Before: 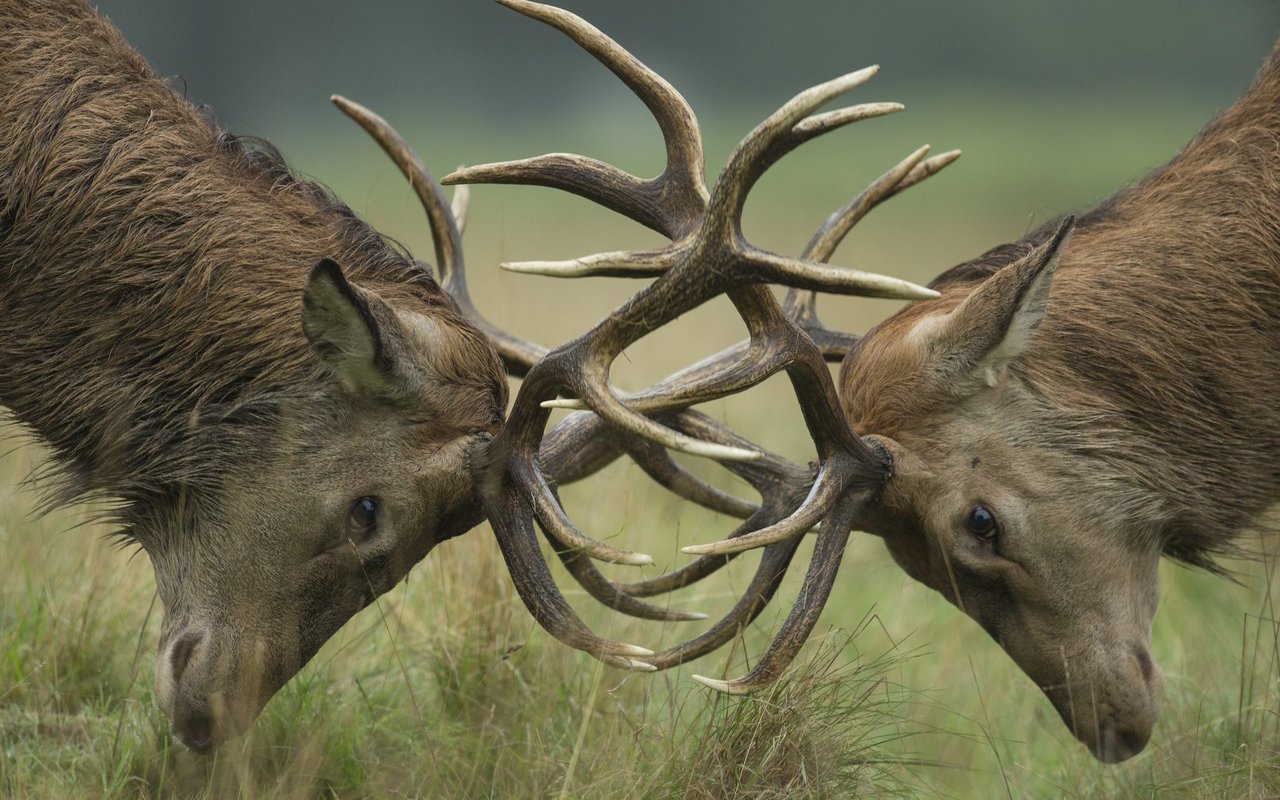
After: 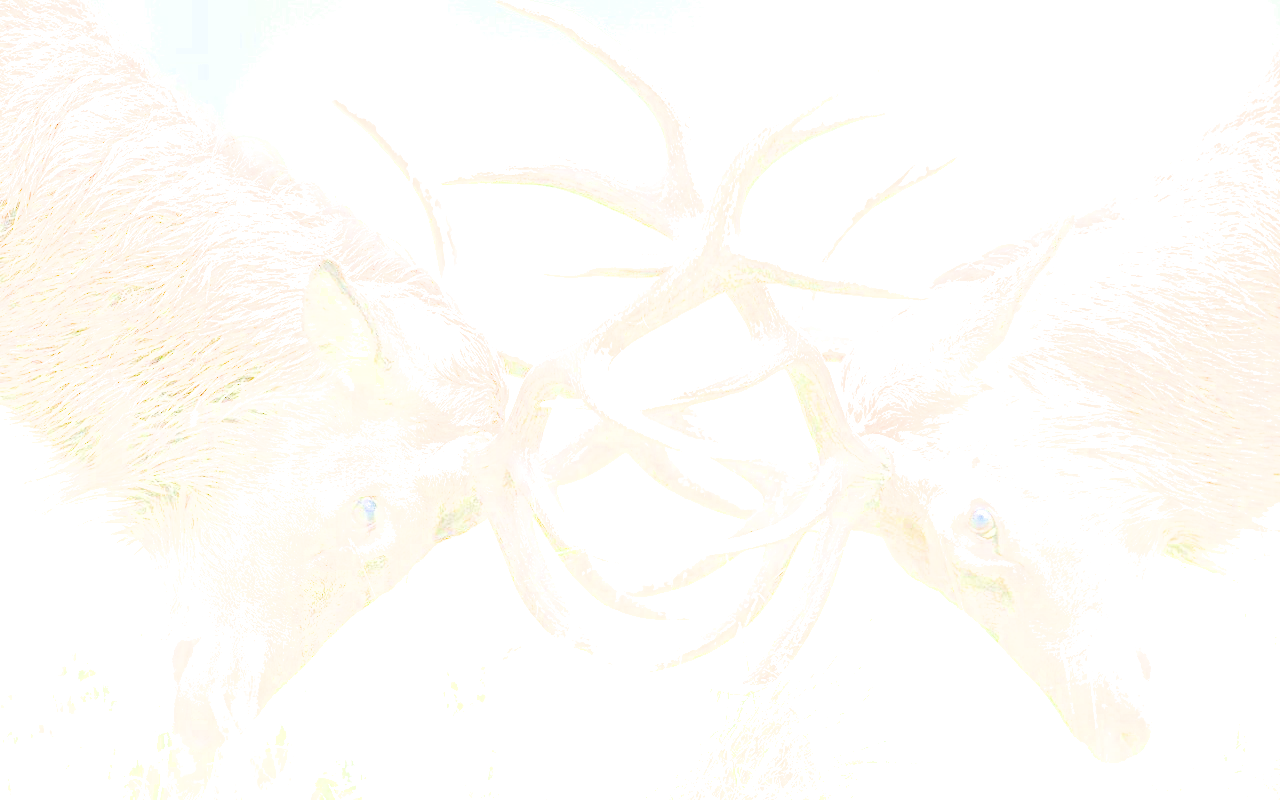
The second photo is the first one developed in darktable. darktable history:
filmic rgb: black relative exposure -16 EV, white relative exposure 6.93 EV, hardness 4.71
exposure: exposure 7.954 EV, compensate highlight preservation false
tone equalizer: edges refinement/feathering 500, mask exposure compensation -1.57 EV, preserve details no
contrast brightness saturation: saturation -0.068
